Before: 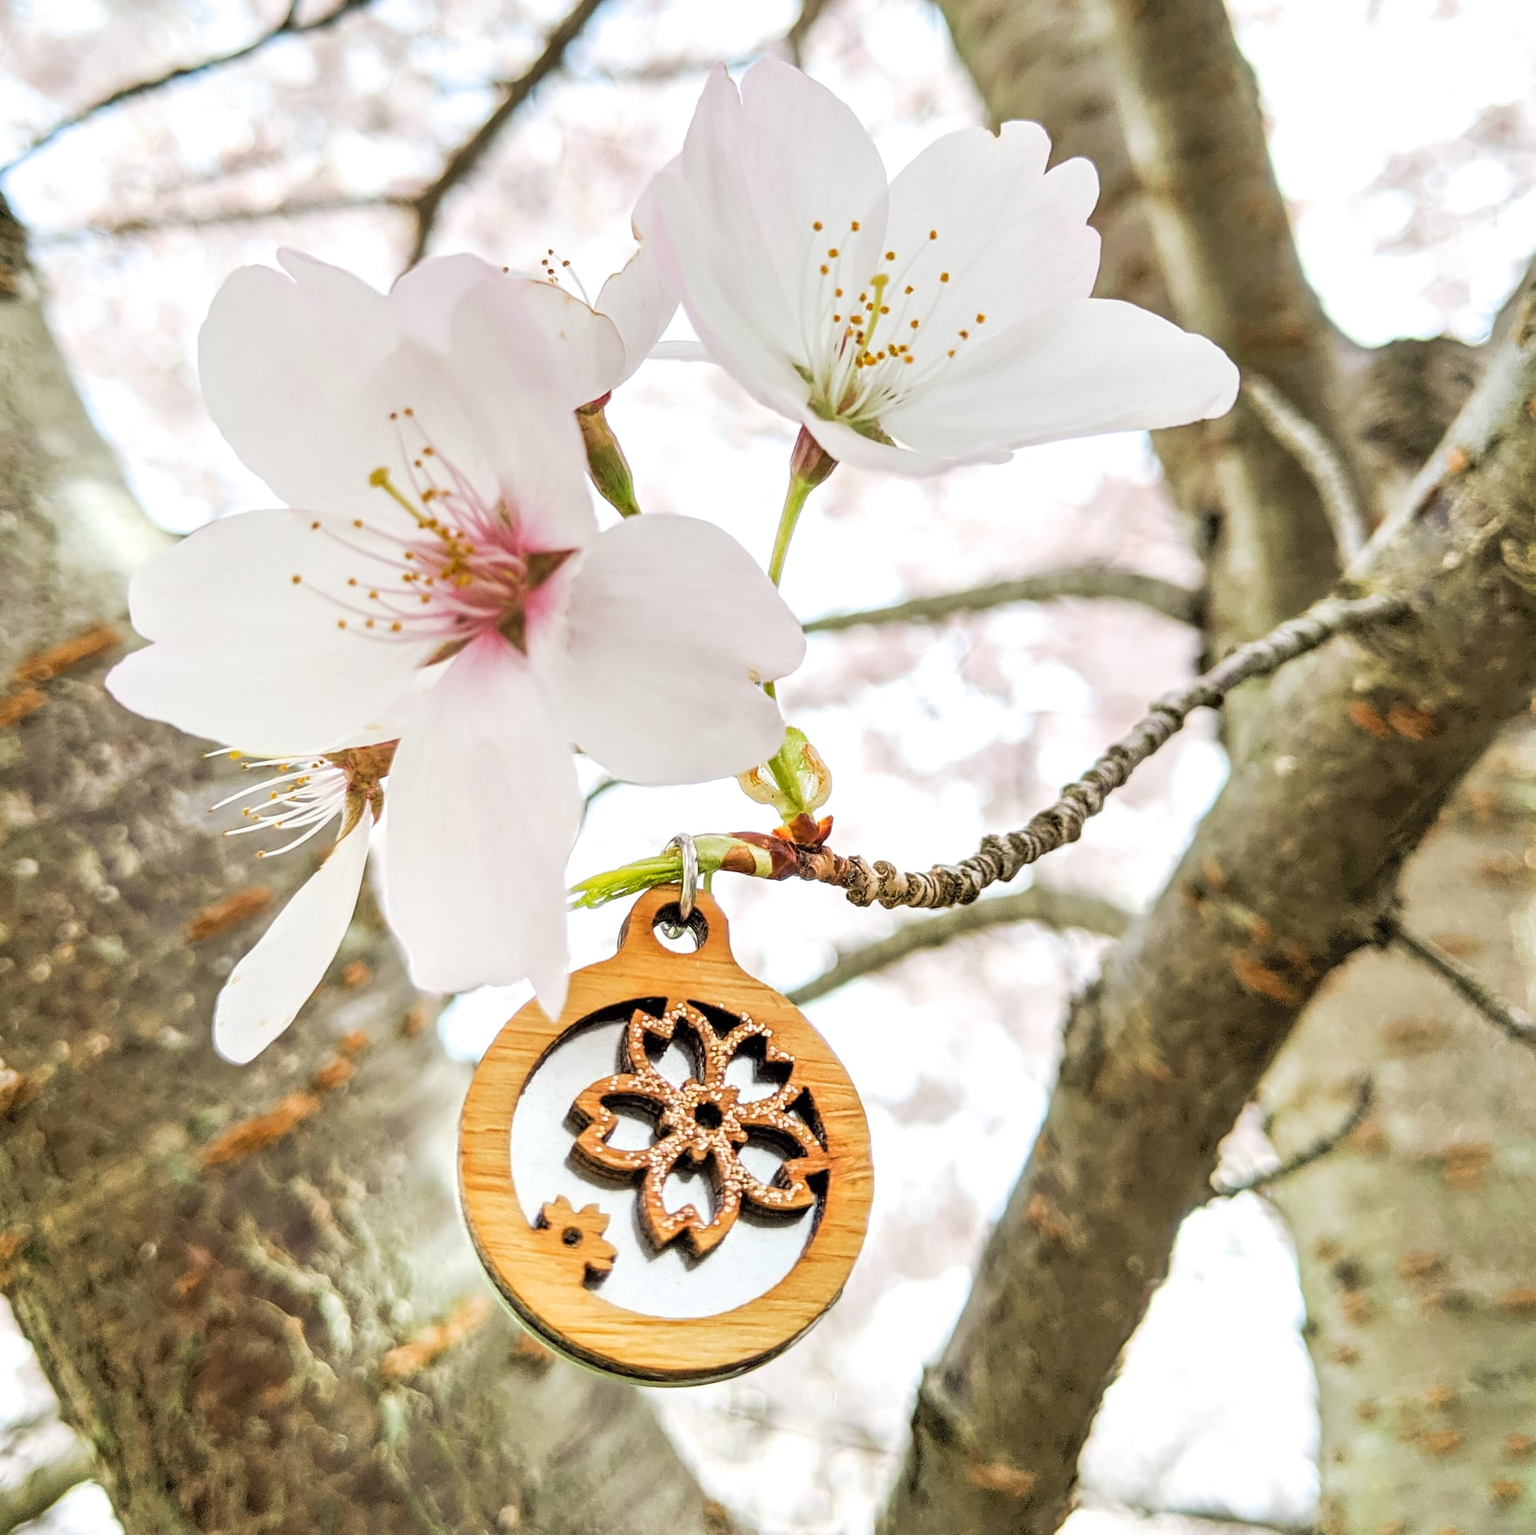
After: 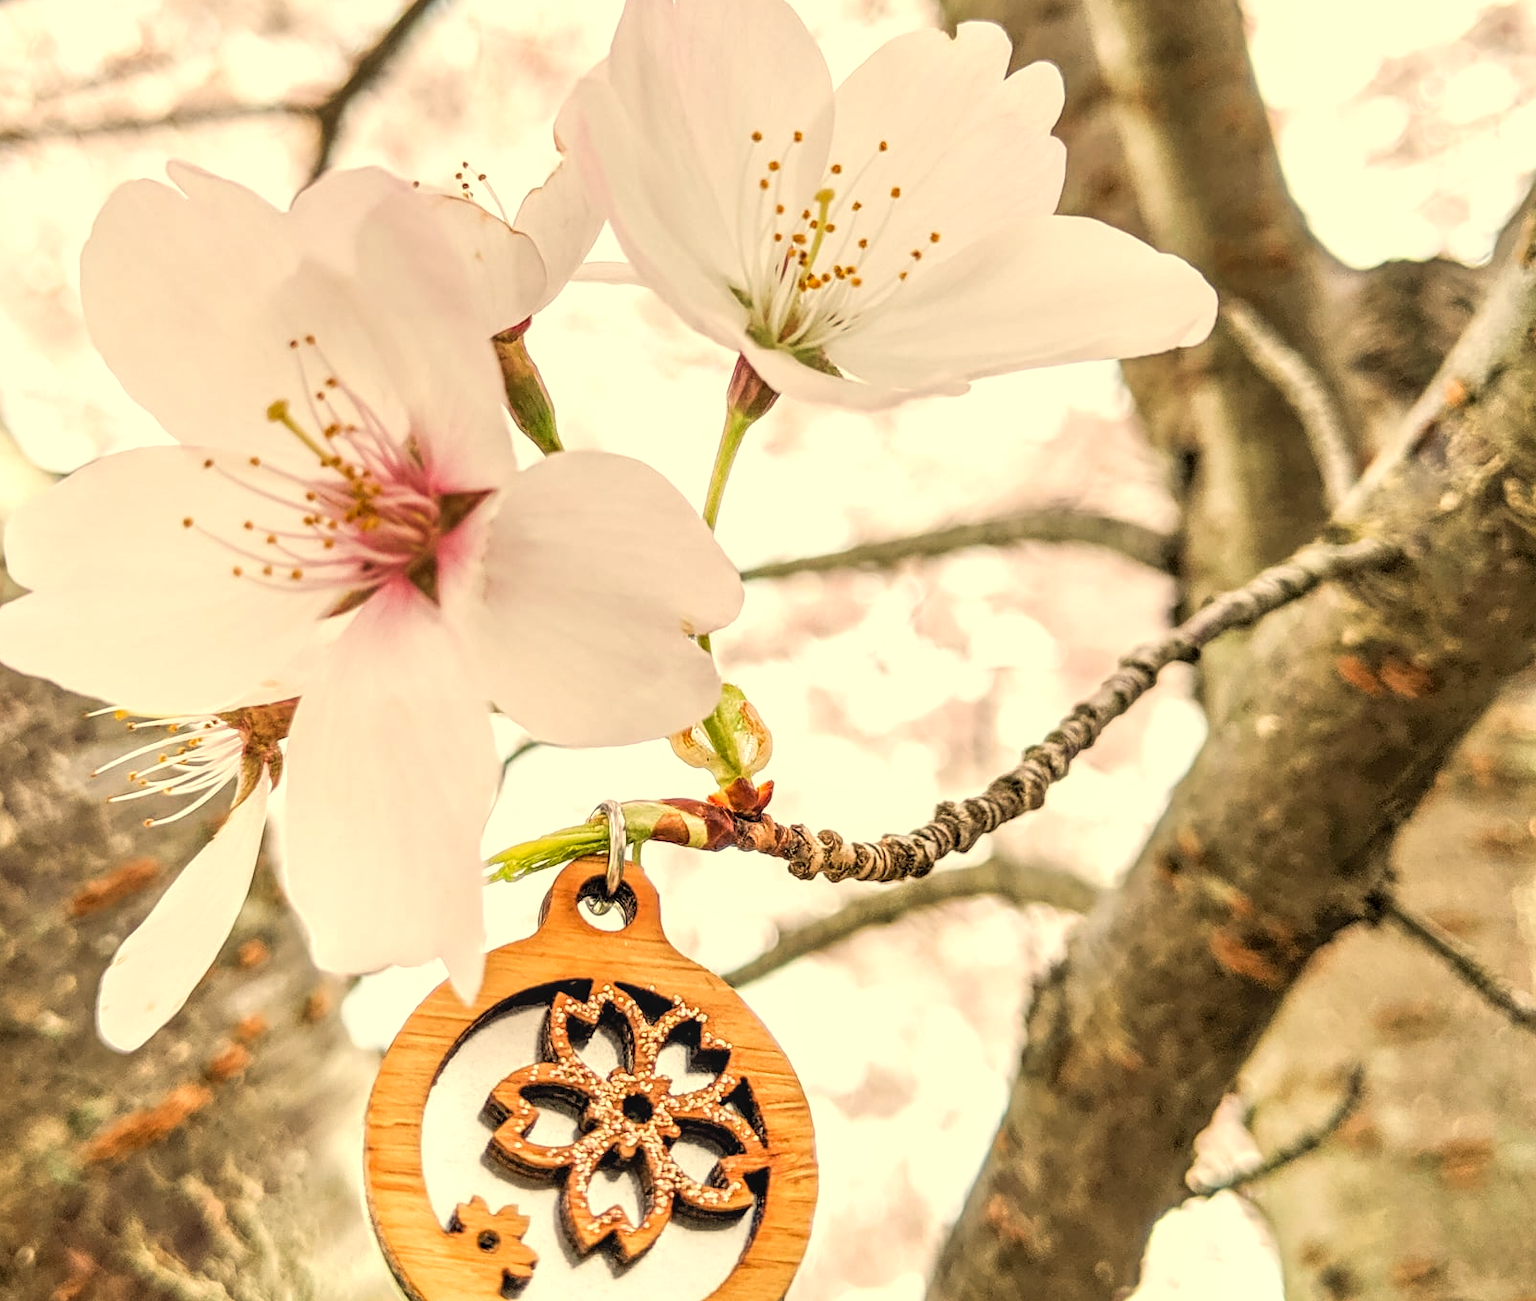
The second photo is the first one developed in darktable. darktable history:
white balance: red 1.123, blue 0.83
crop: left 8.155%, top 6.611%, bottom 15.385%
local contrast: on, module defaults
